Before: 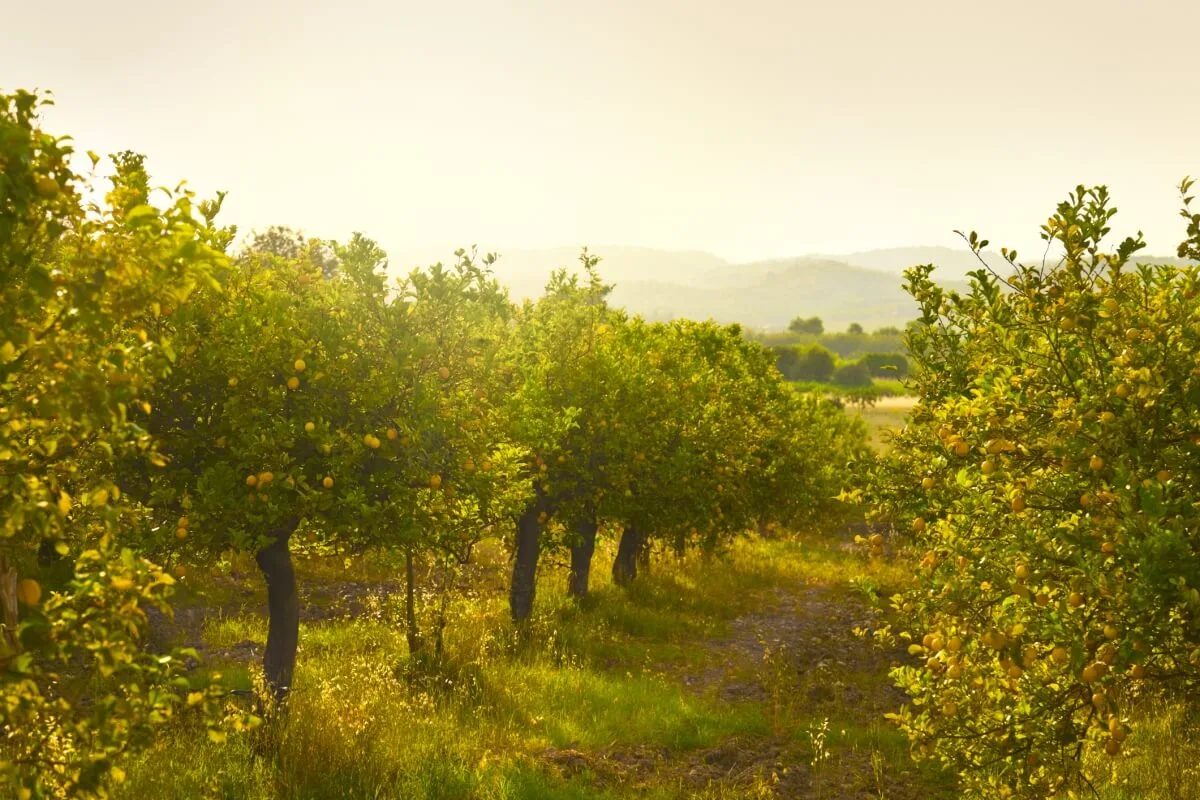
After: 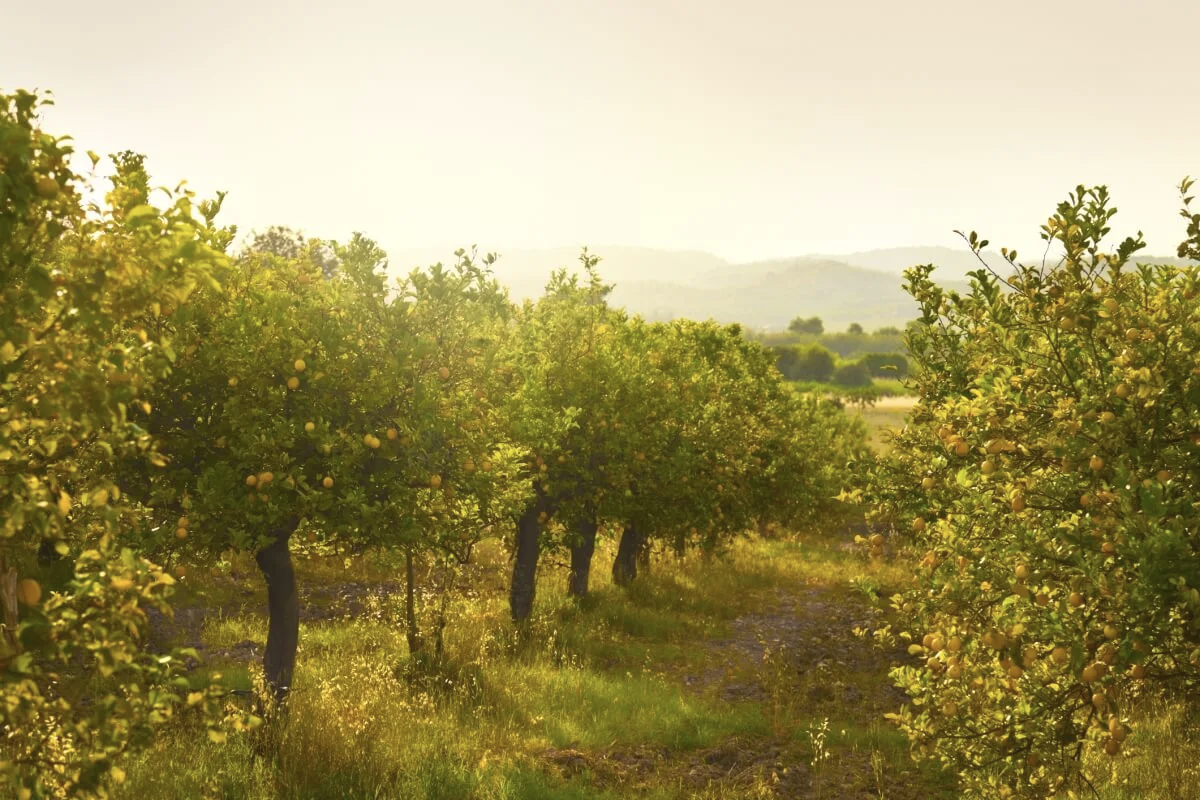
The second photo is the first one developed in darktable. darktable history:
contrast brightness saturation: saturation -0.161
